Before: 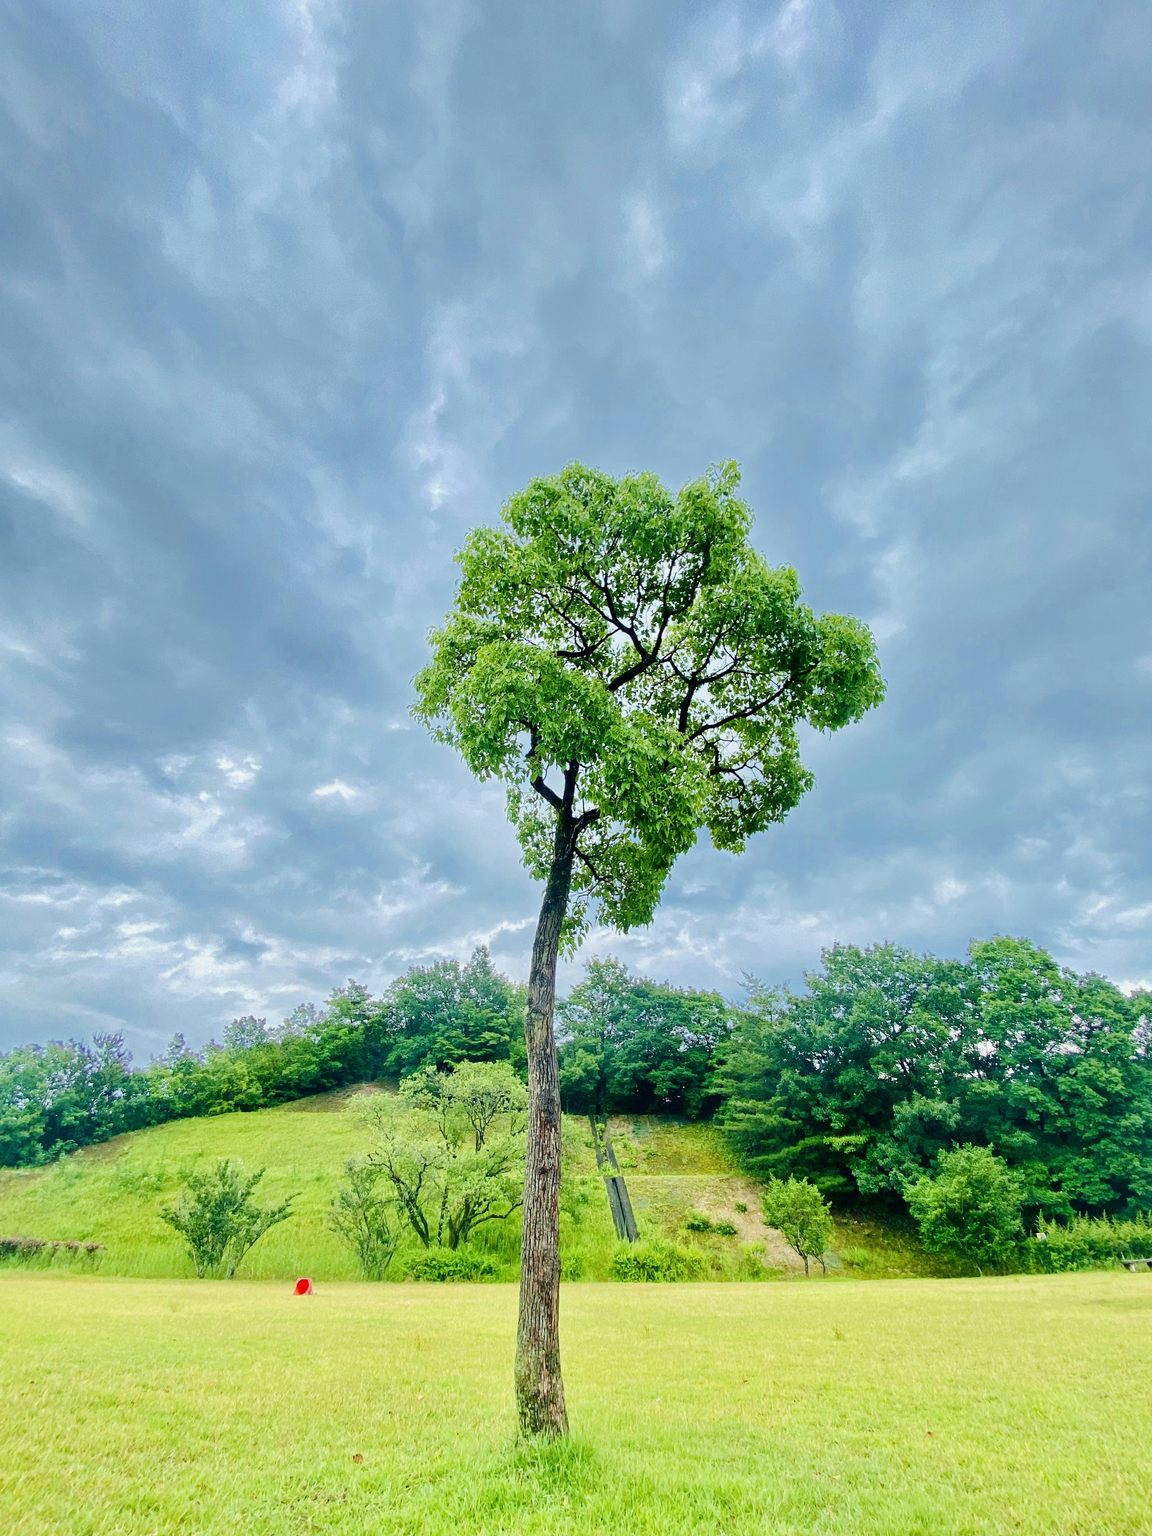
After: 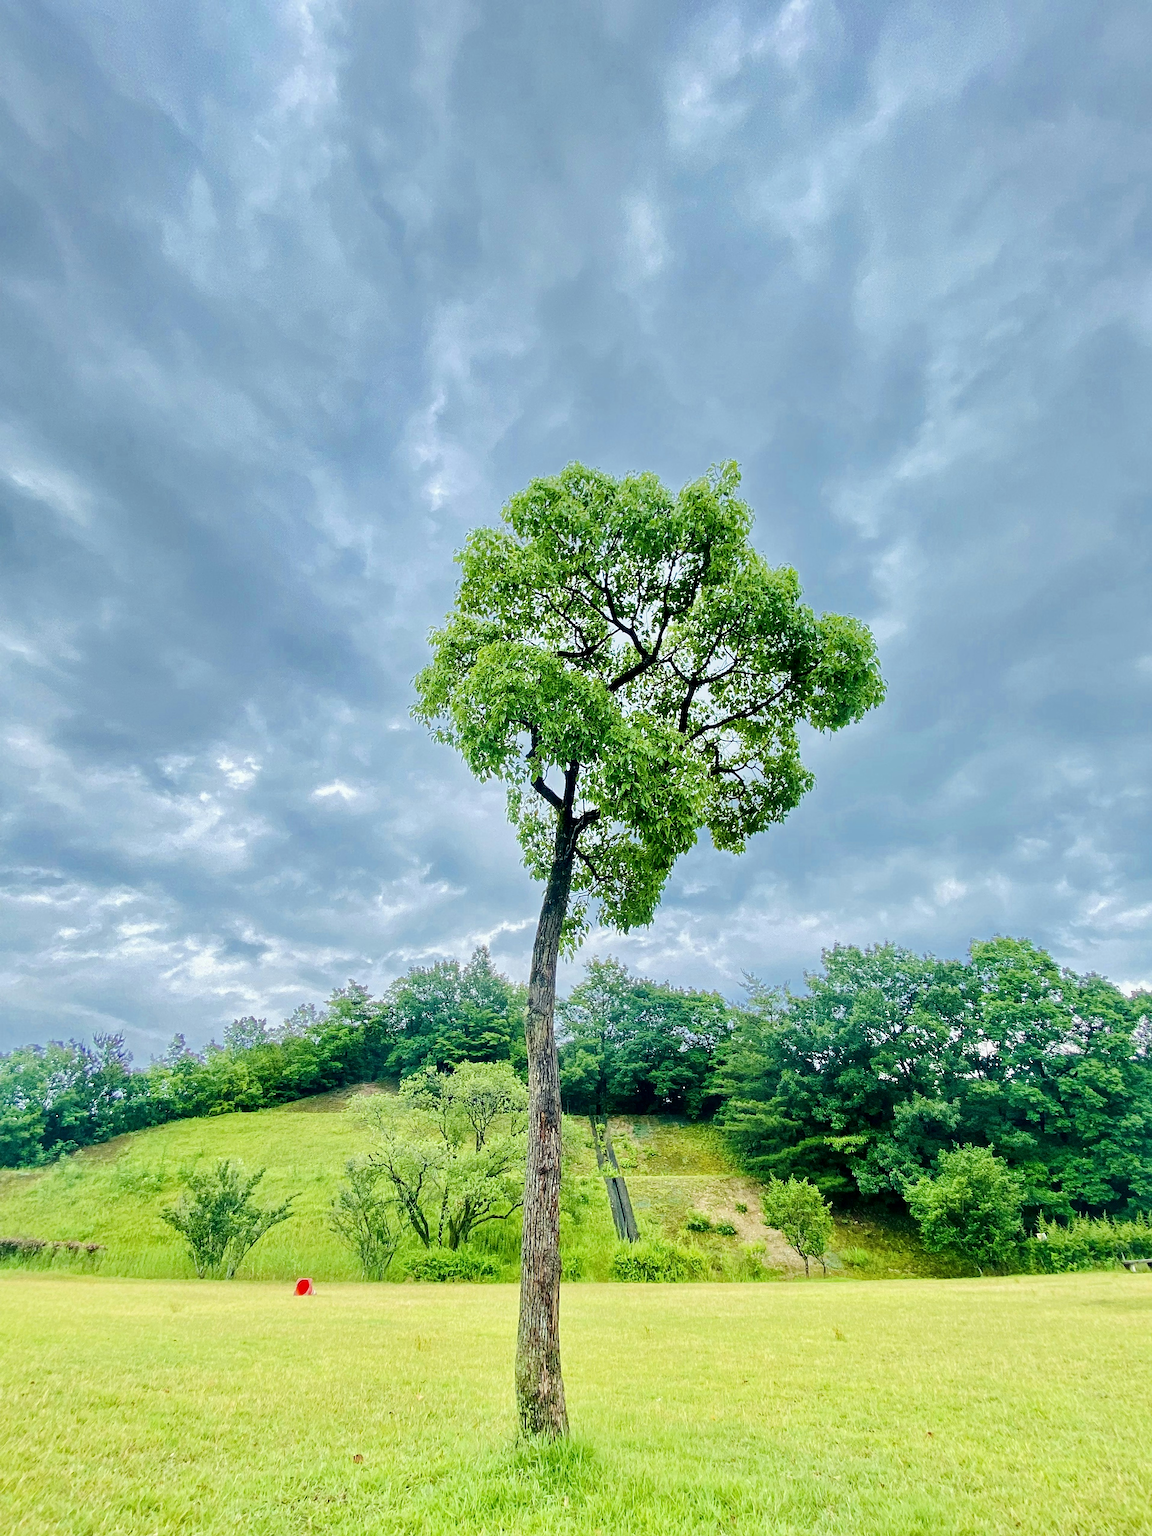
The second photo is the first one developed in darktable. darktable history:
sharpen: on, module defaults
local contrast: highlights 107%, shadows 100%, detail 120%, midtone range 0.2
